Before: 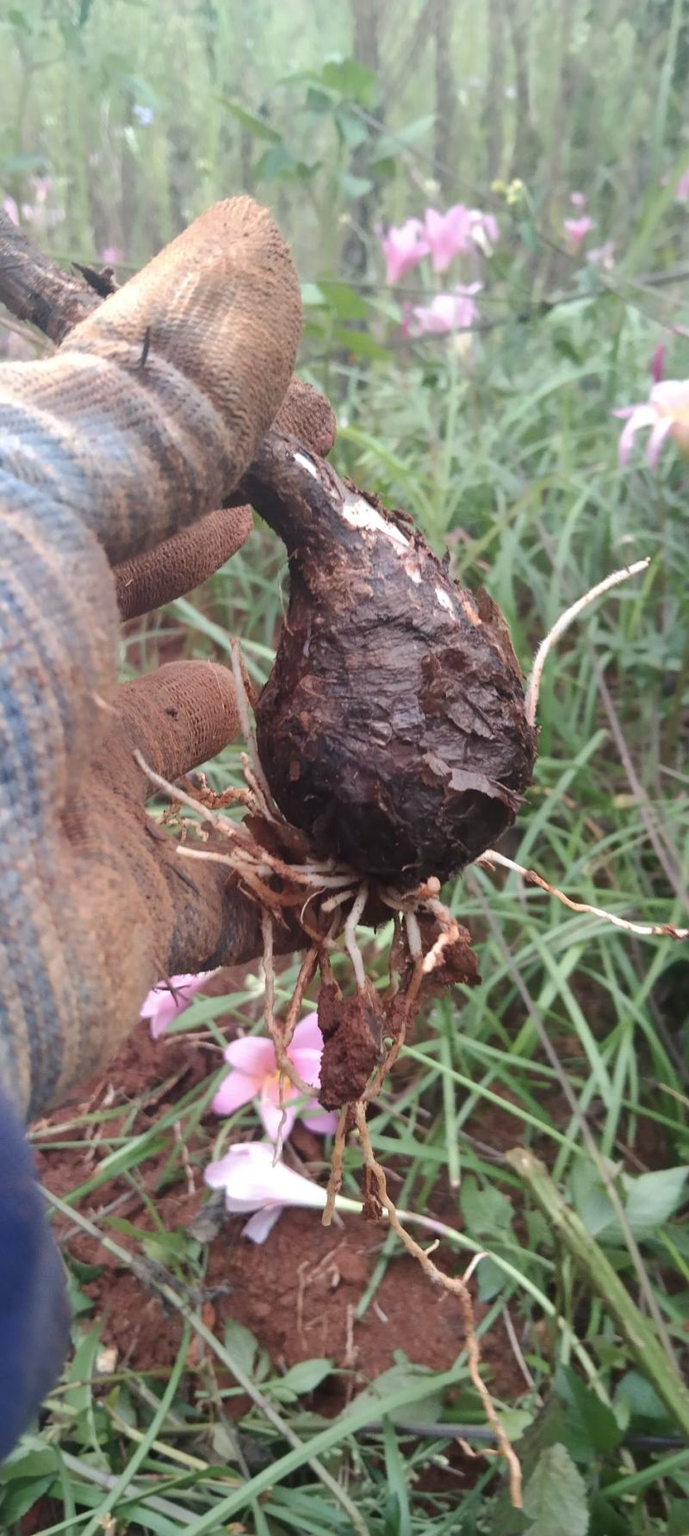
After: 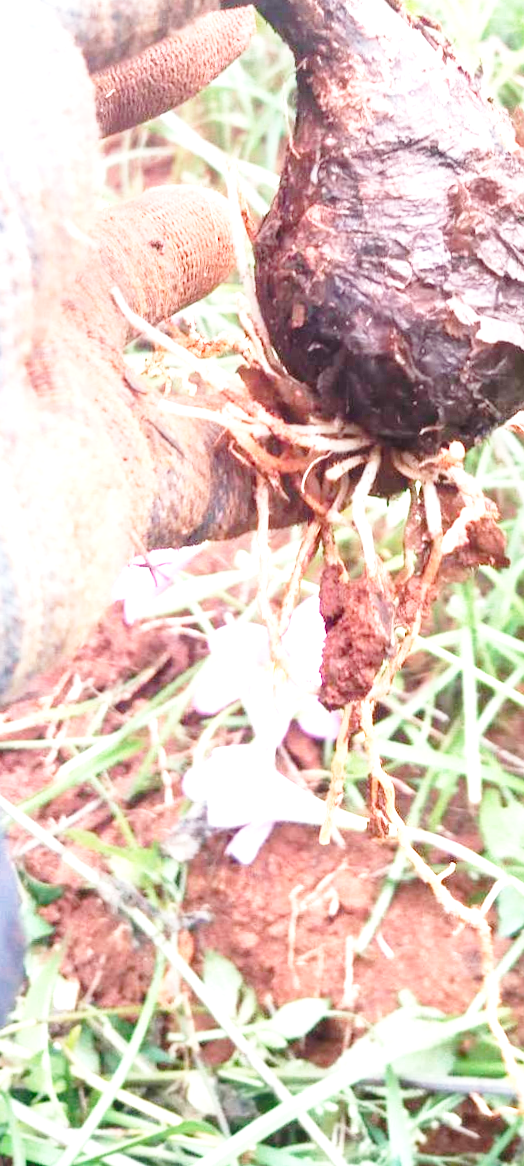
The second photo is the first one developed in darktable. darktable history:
base curve: curves: ch0 [(0, 0) (0.028, 0.03) (0.121, 0.232) (0.46, 0.748) (0.859, 0.968) (1, 1)], preserve colors none
local contrast: on, module defaults
exposure: black level correction 0, exposure 1.66 EV, compensate highlight preservation false
crop and rotate: angle -1.14°, left 3.6%, top 31.683%, right 27.951%
tone equalizer: -8 EV -0.559 EV
